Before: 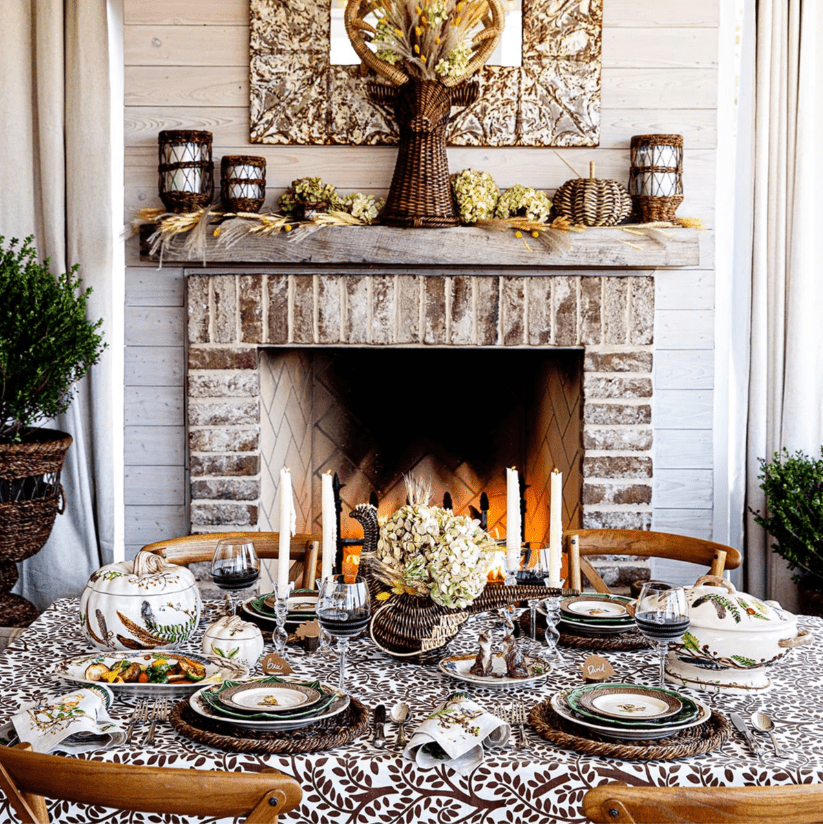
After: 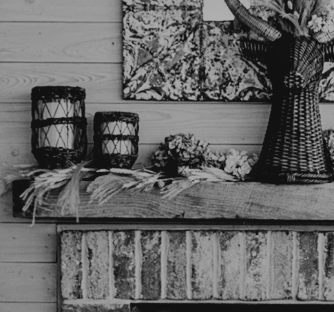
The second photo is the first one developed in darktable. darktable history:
color balance: lift [1.016, 0.983, 1, 1.017], gamma [0.958, 1, 1, 1], gain [0.981, 1.007, 0.993, 1.002], input saturation 118.26%, contrast 13.43%, contrast fulcrum 21.62%, output saturation 82.76%
filmic rgb: black relative exposure -7.65 EV, white relative exposure 4.56 EV, hardness 3.61, color science v6 (2022)
monochrome: a 79.32, b 81.83, size 1.1
crop: left 15.452%, top 5.459%, right 43.956%, bottom 56.62%
